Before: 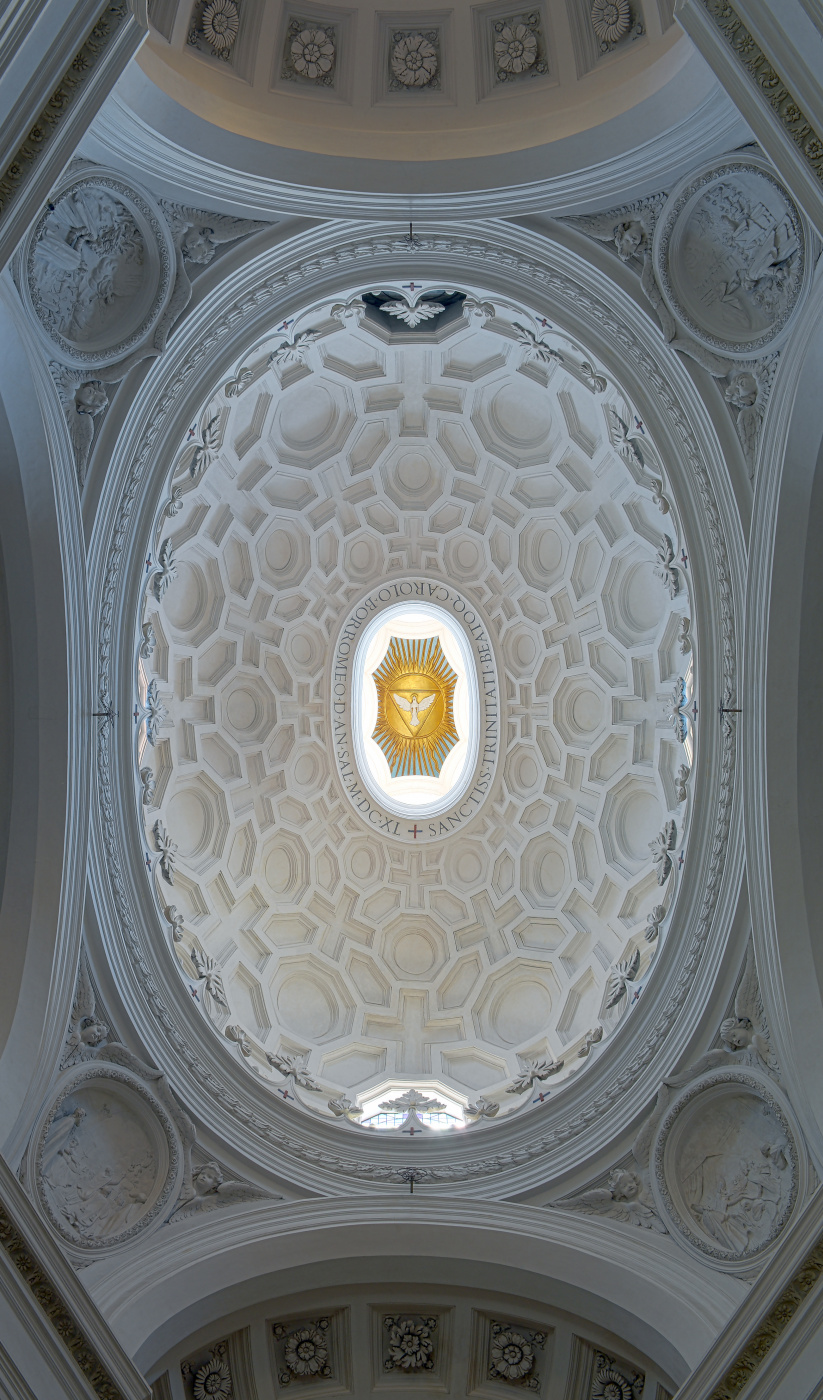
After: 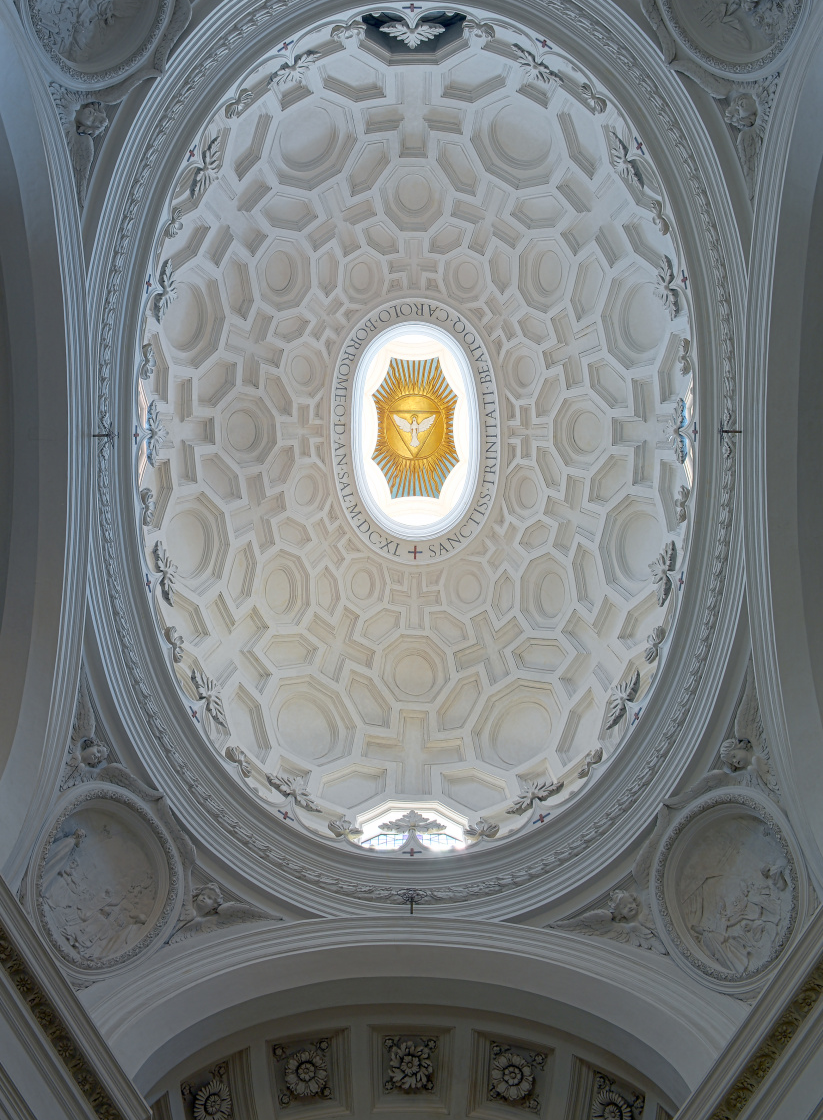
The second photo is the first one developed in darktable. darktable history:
crop and rotate: top 19.998%
shadows and highlights: shadows 0, highlights 40
